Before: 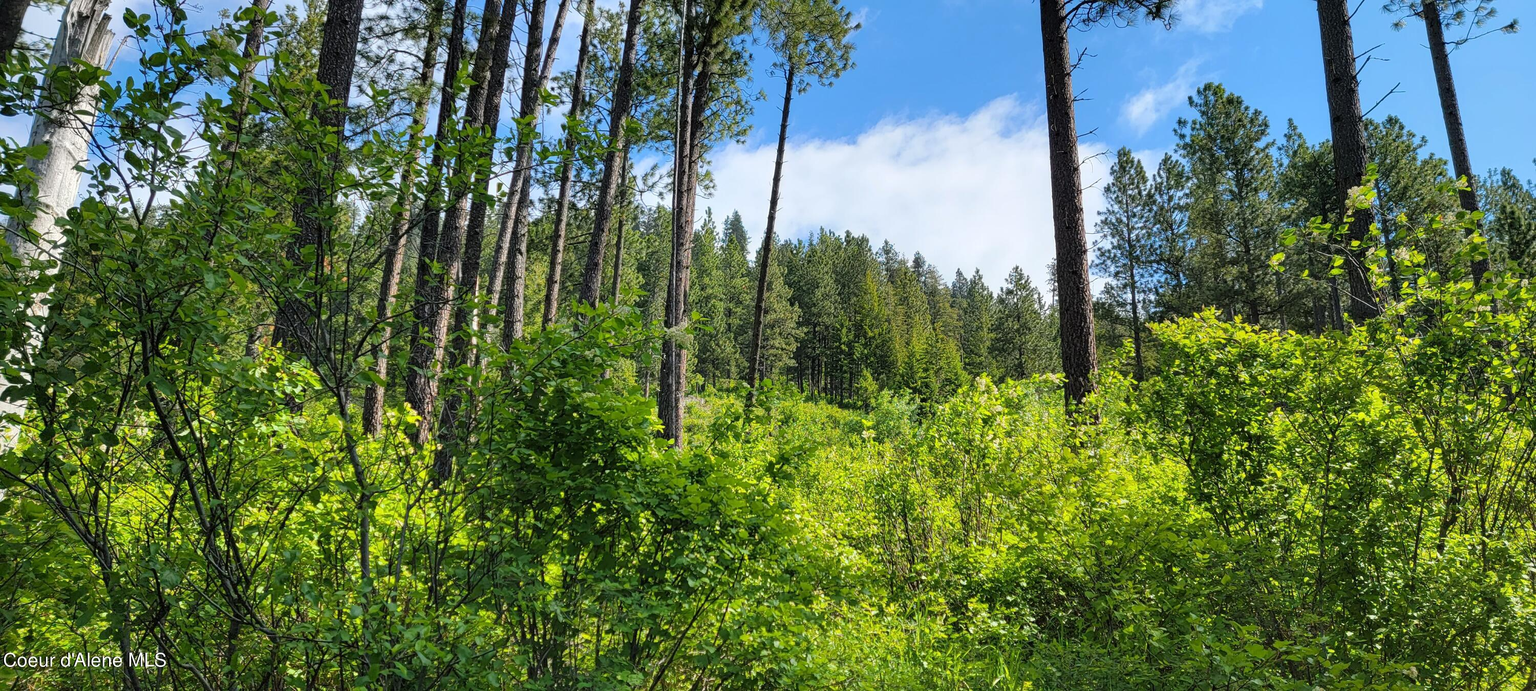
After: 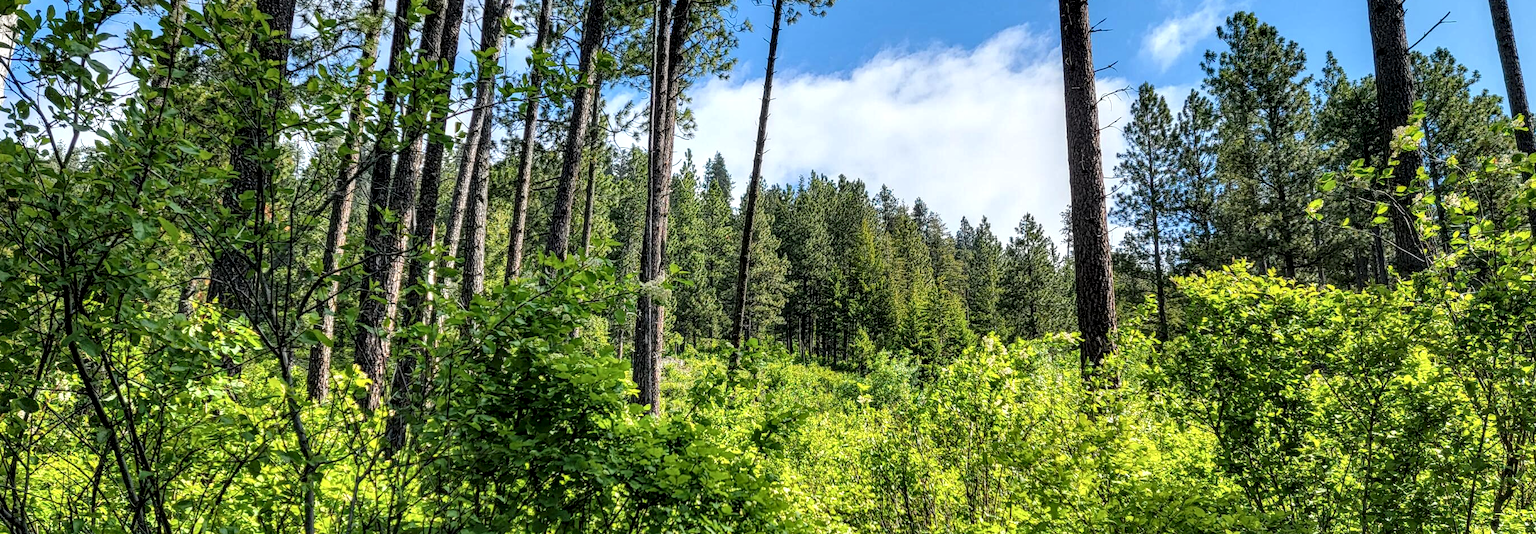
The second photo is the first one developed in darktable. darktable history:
local contrast: detail 160%
crop: left 5.489%, top 10.45%, right 3.727%, bottom 19.352%
